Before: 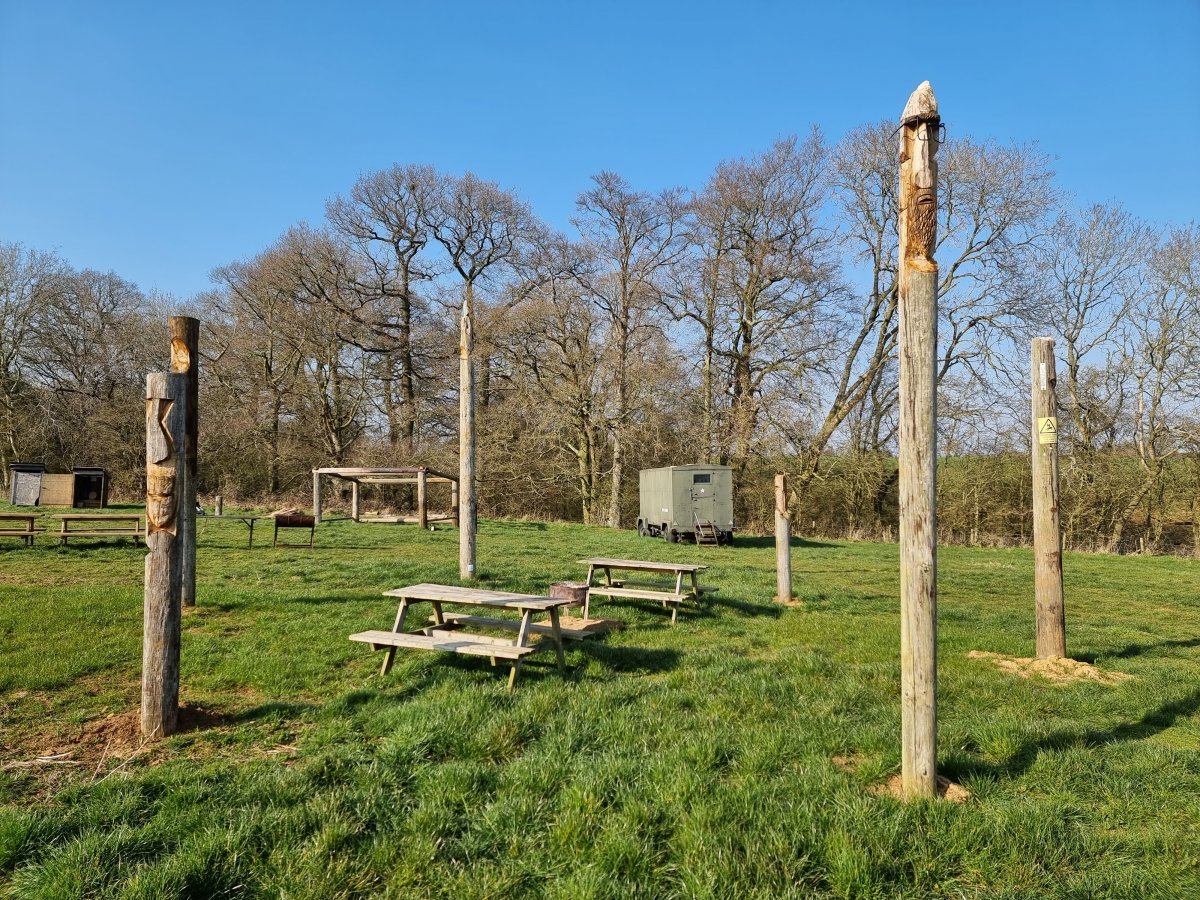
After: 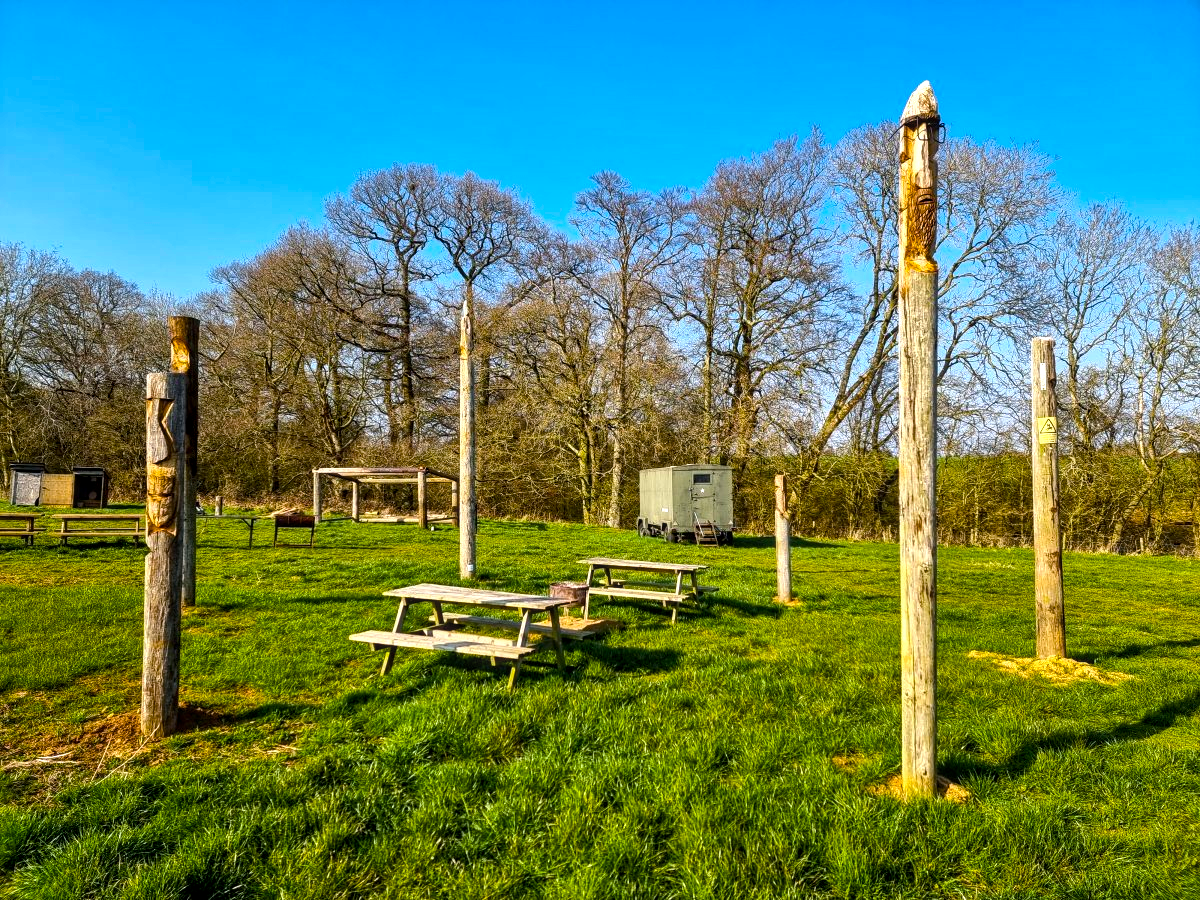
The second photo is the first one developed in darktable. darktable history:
color balance rgb: linear chroma grading › global chroma 9%, perceptual saturation grading › global saturation 36%, perceptual saturation grading › shadows 35%, perceptual brilliance grading › global brilliance 15%, perceptual brilliance grading › shadows -35%, global vibrance 15%
local contrast: on, module defaults
